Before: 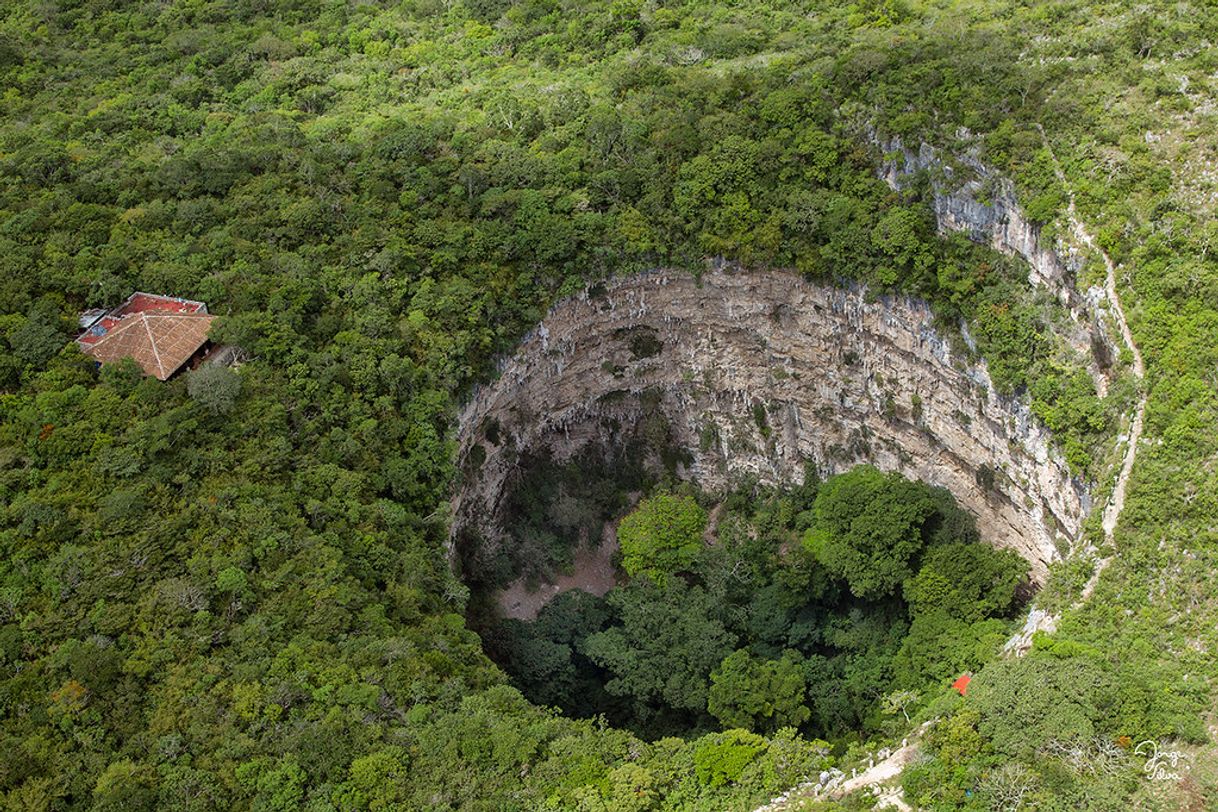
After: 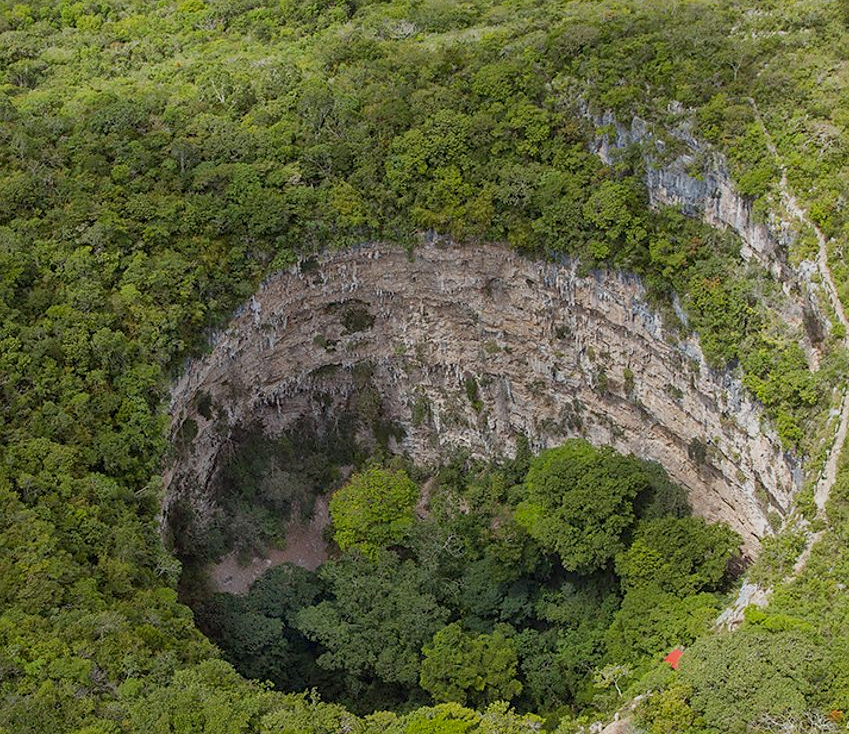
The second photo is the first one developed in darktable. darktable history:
color balance rgb: shadows lift › luminance -19.832%, perceptual saturation grading › global saturation 0.106%, hue shift -4.31°, contrast -20.645%
sharpen: amount 0.208
crop and rotate: left 23.646%, top 3.335%, right 6.579%, bottom 6.263%
